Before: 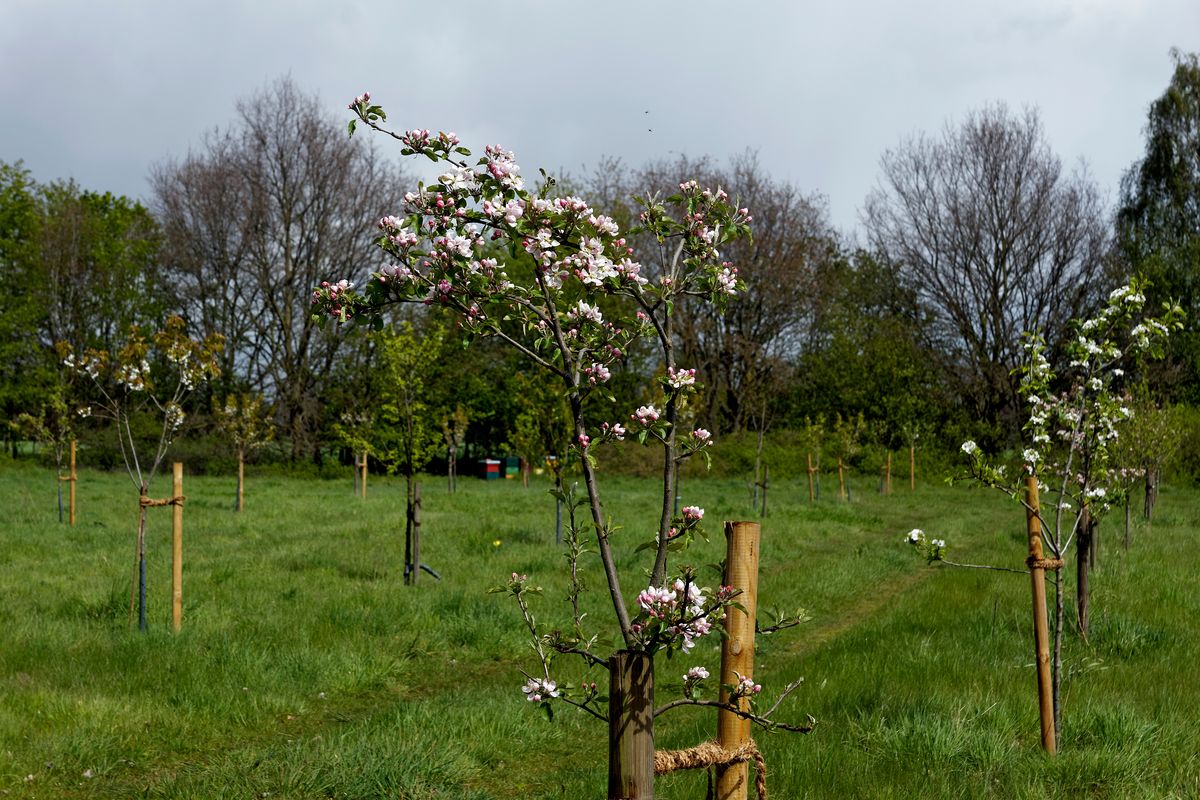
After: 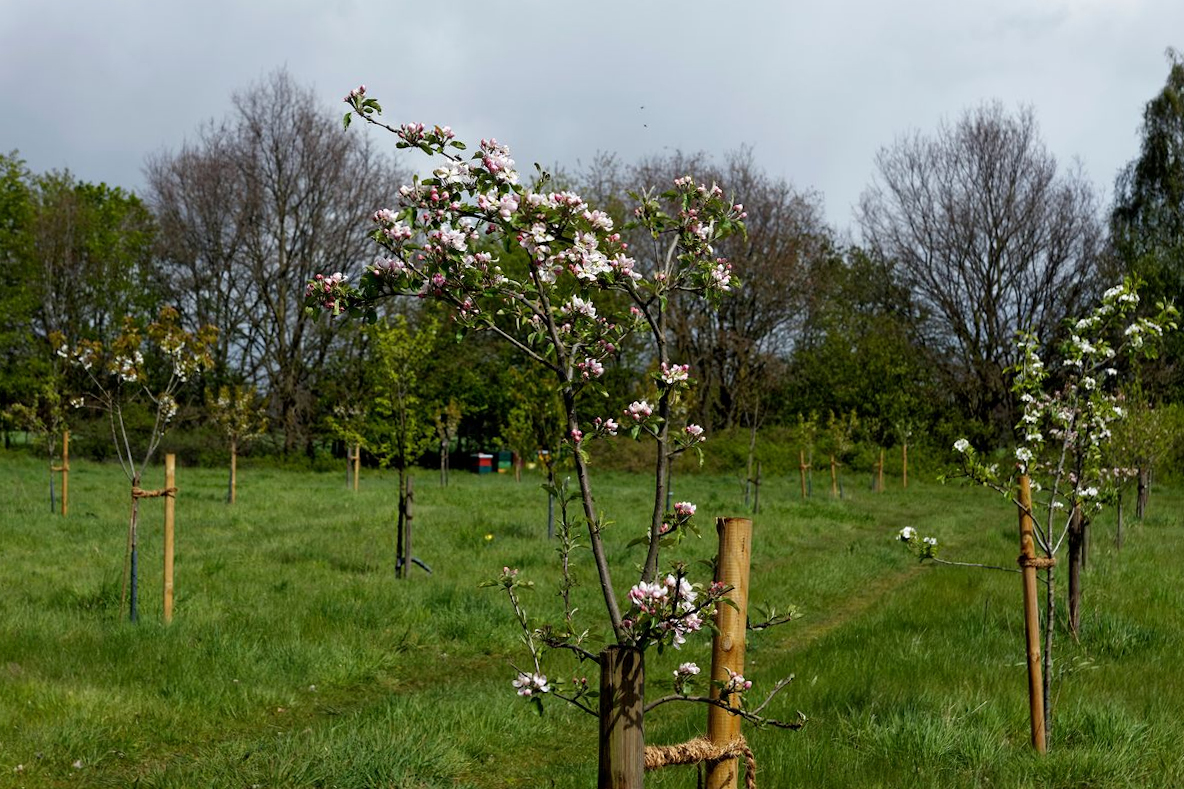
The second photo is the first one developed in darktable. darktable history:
crop and rotate: angle -0.49°
